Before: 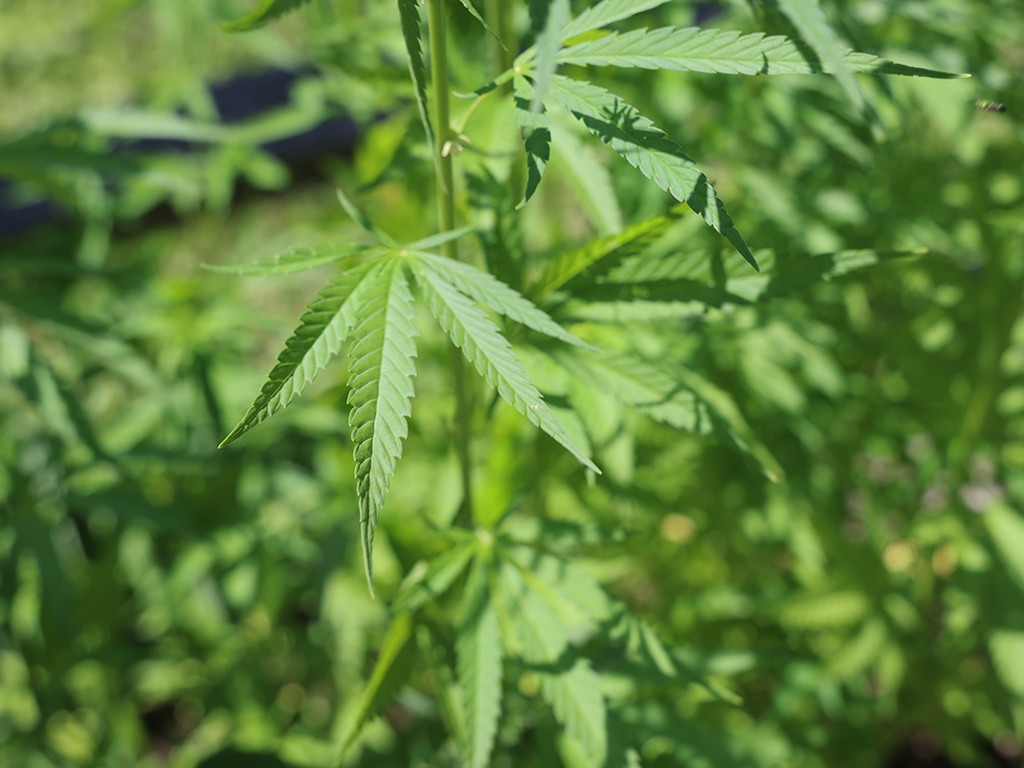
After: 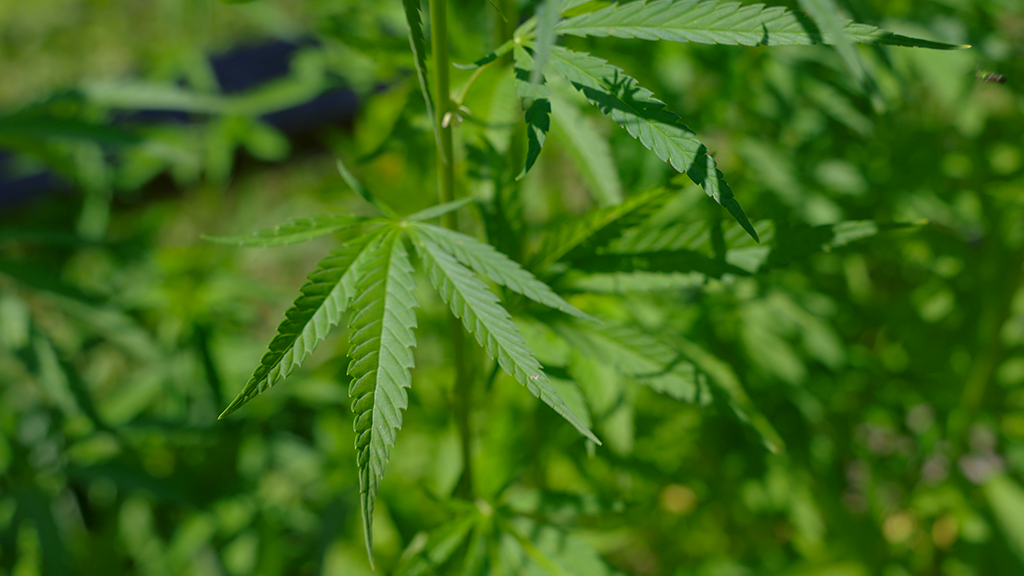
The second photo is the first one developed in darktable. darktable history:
base curve: curves: ch0 [(0, 0) (0.841, 0.609) (1, 1)]
local contrast: mode bilateral grid, contrast 20, coarseness 50, detail 120%, midtone range 0.2
crop: top 3.857%, bottom 21.132%
color correction: saturation 1.34
